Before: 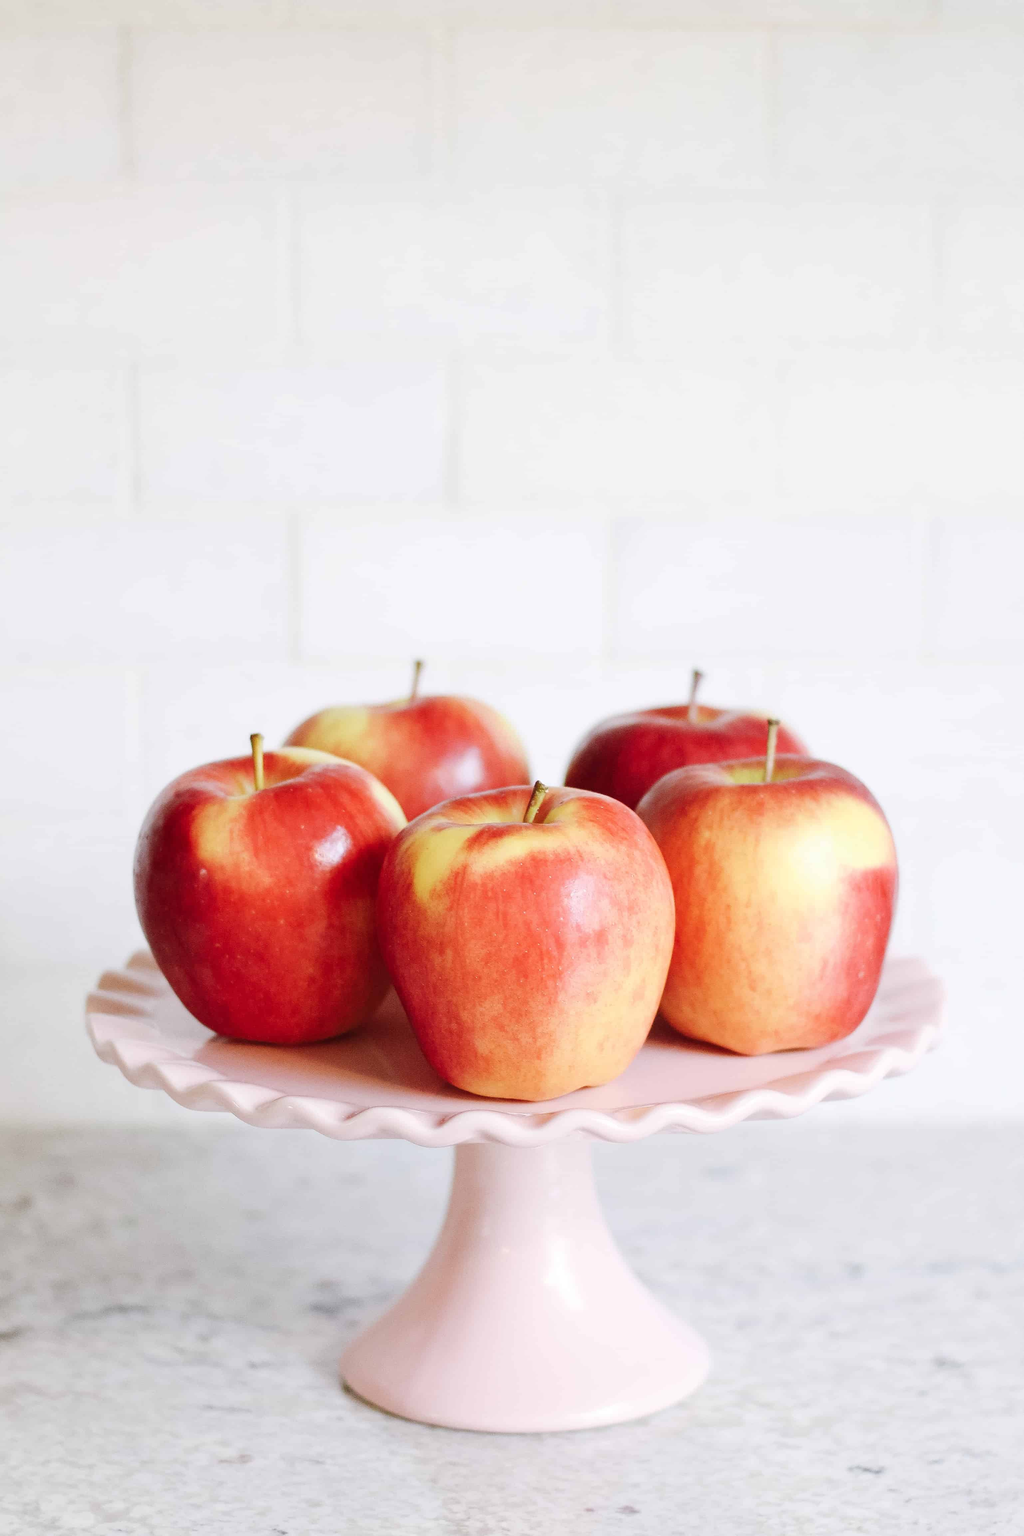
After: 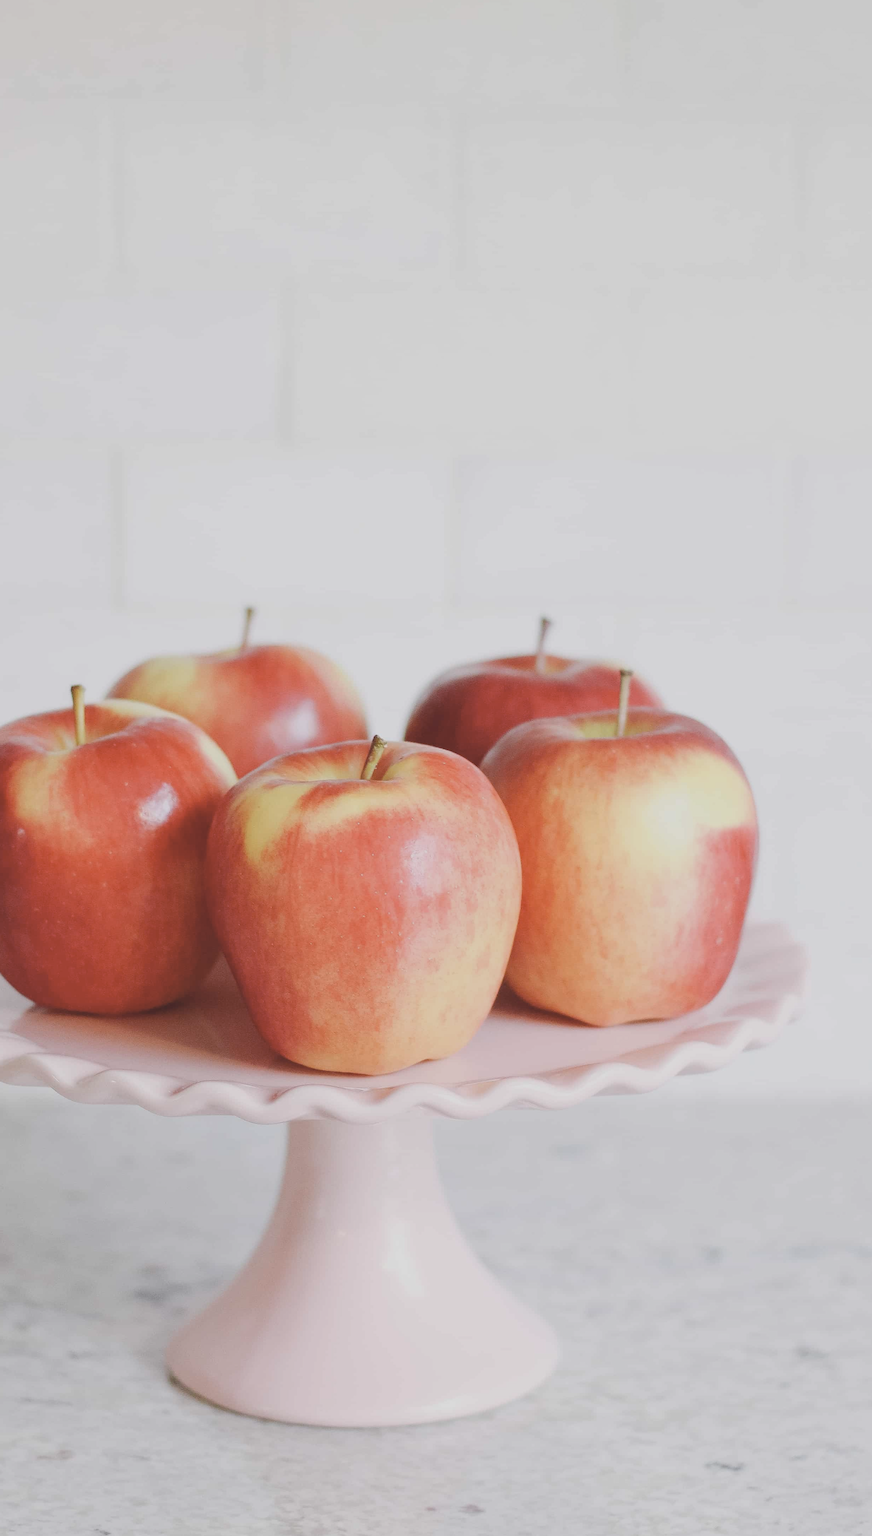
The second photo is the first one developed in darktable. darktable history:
crop and rotate: left 17.959%, top 5.771%, right 1.742%
contrast brightness saturation: contrast -0.26, saturation -0.43
